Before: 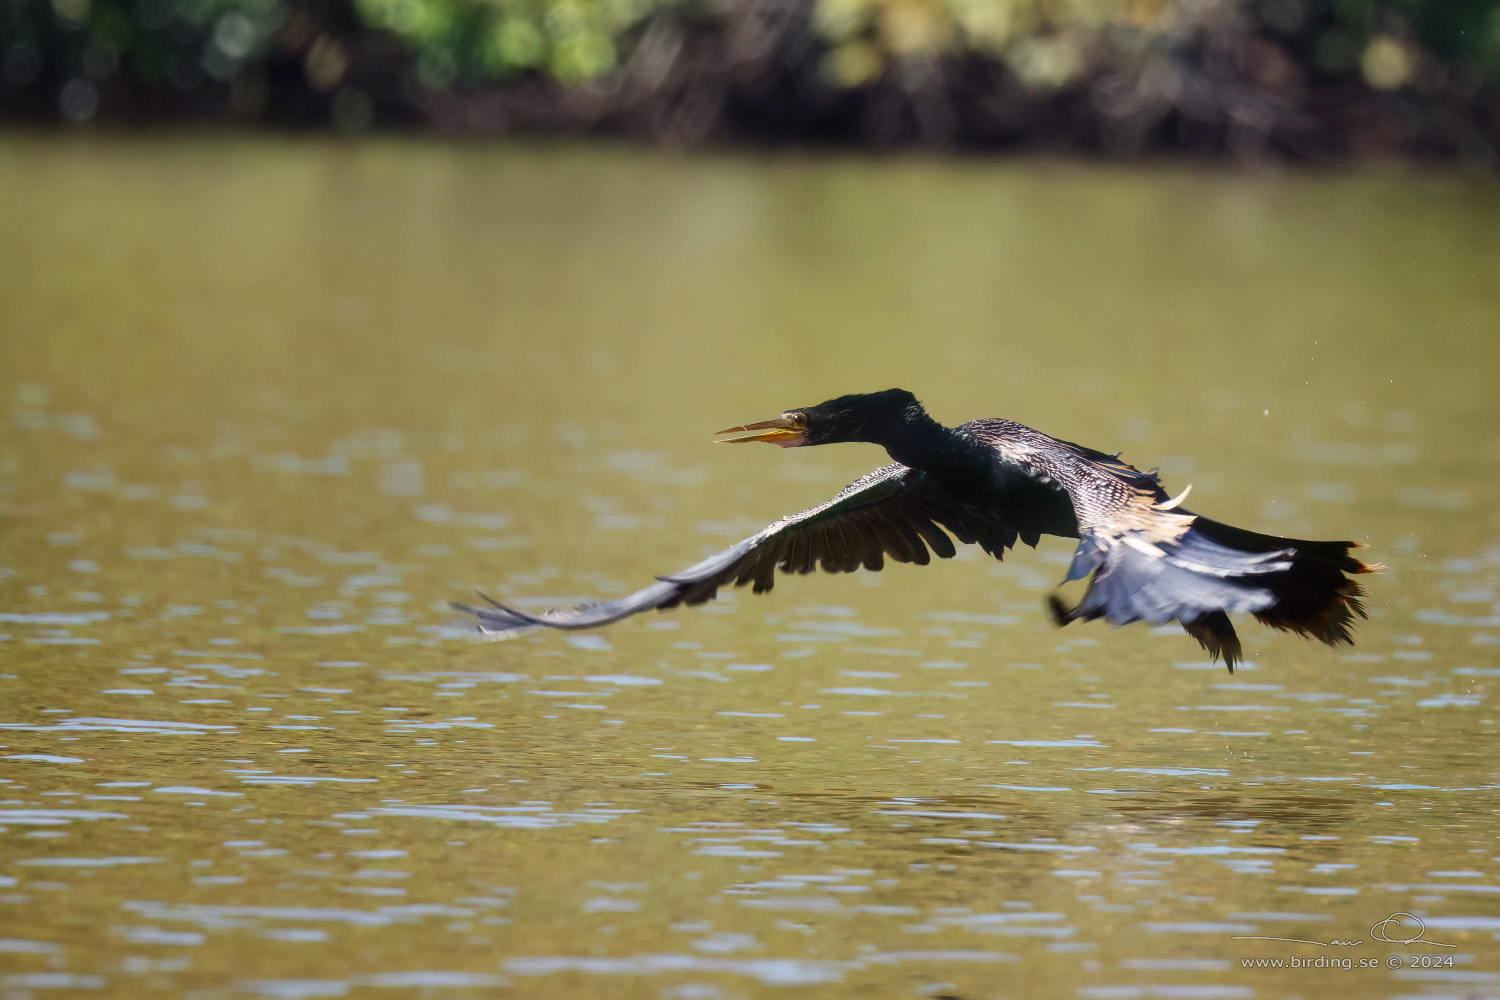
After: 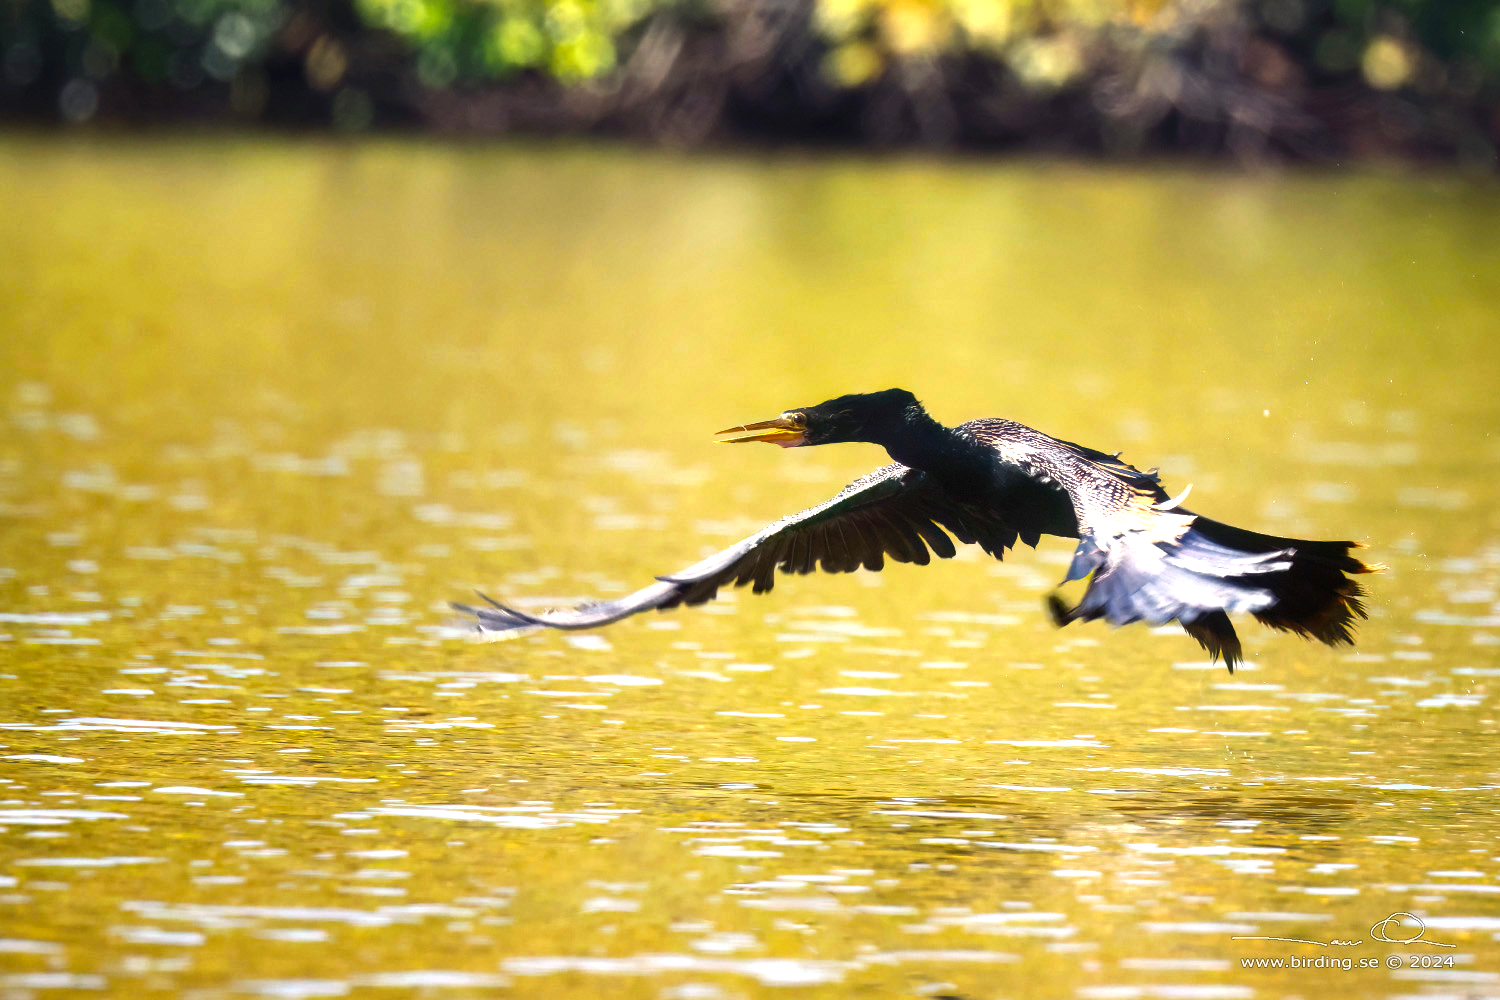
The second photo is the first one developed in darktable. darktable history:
exposure: black level correction 0, exposure 0.694 EV, compensate highlight preservation false
color balance rgb: highlights gain › chroma 3%, highlights gain › hue 72.77°, perceptual saturation grading › global saturation 29.894%, perceptual brilliance grading › global brilliance 15.617%, perceptual brilliance grading › shadows -34.434%
